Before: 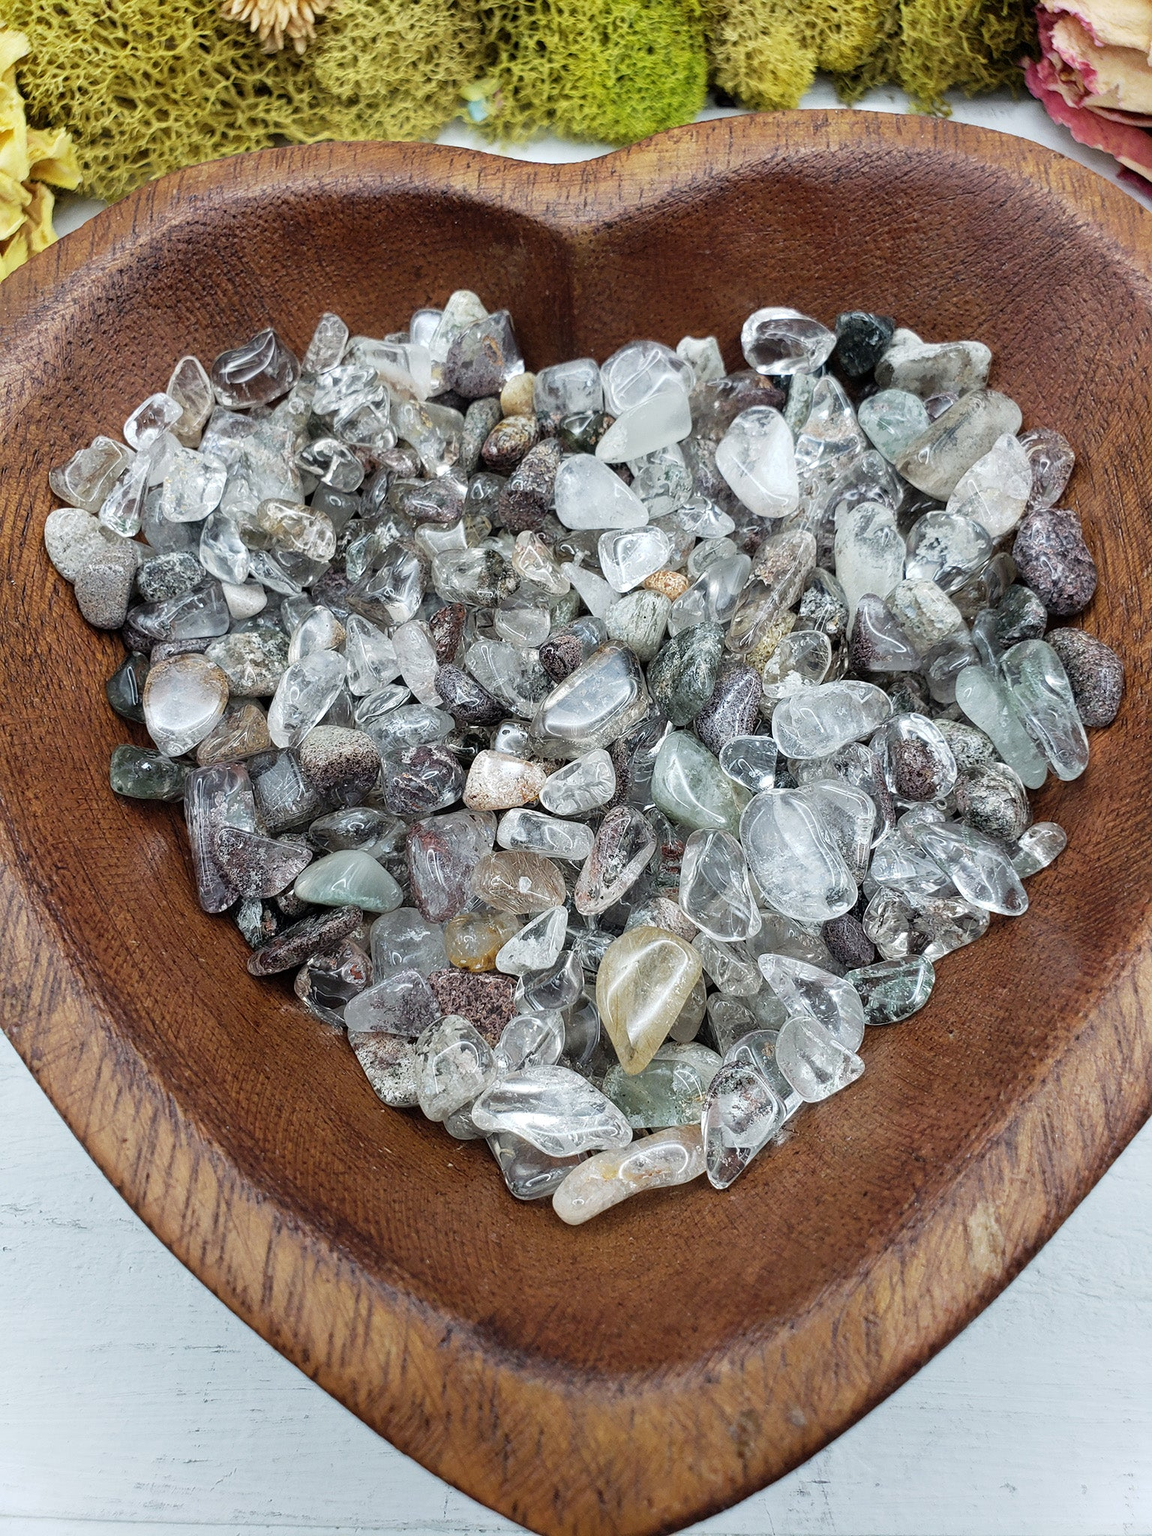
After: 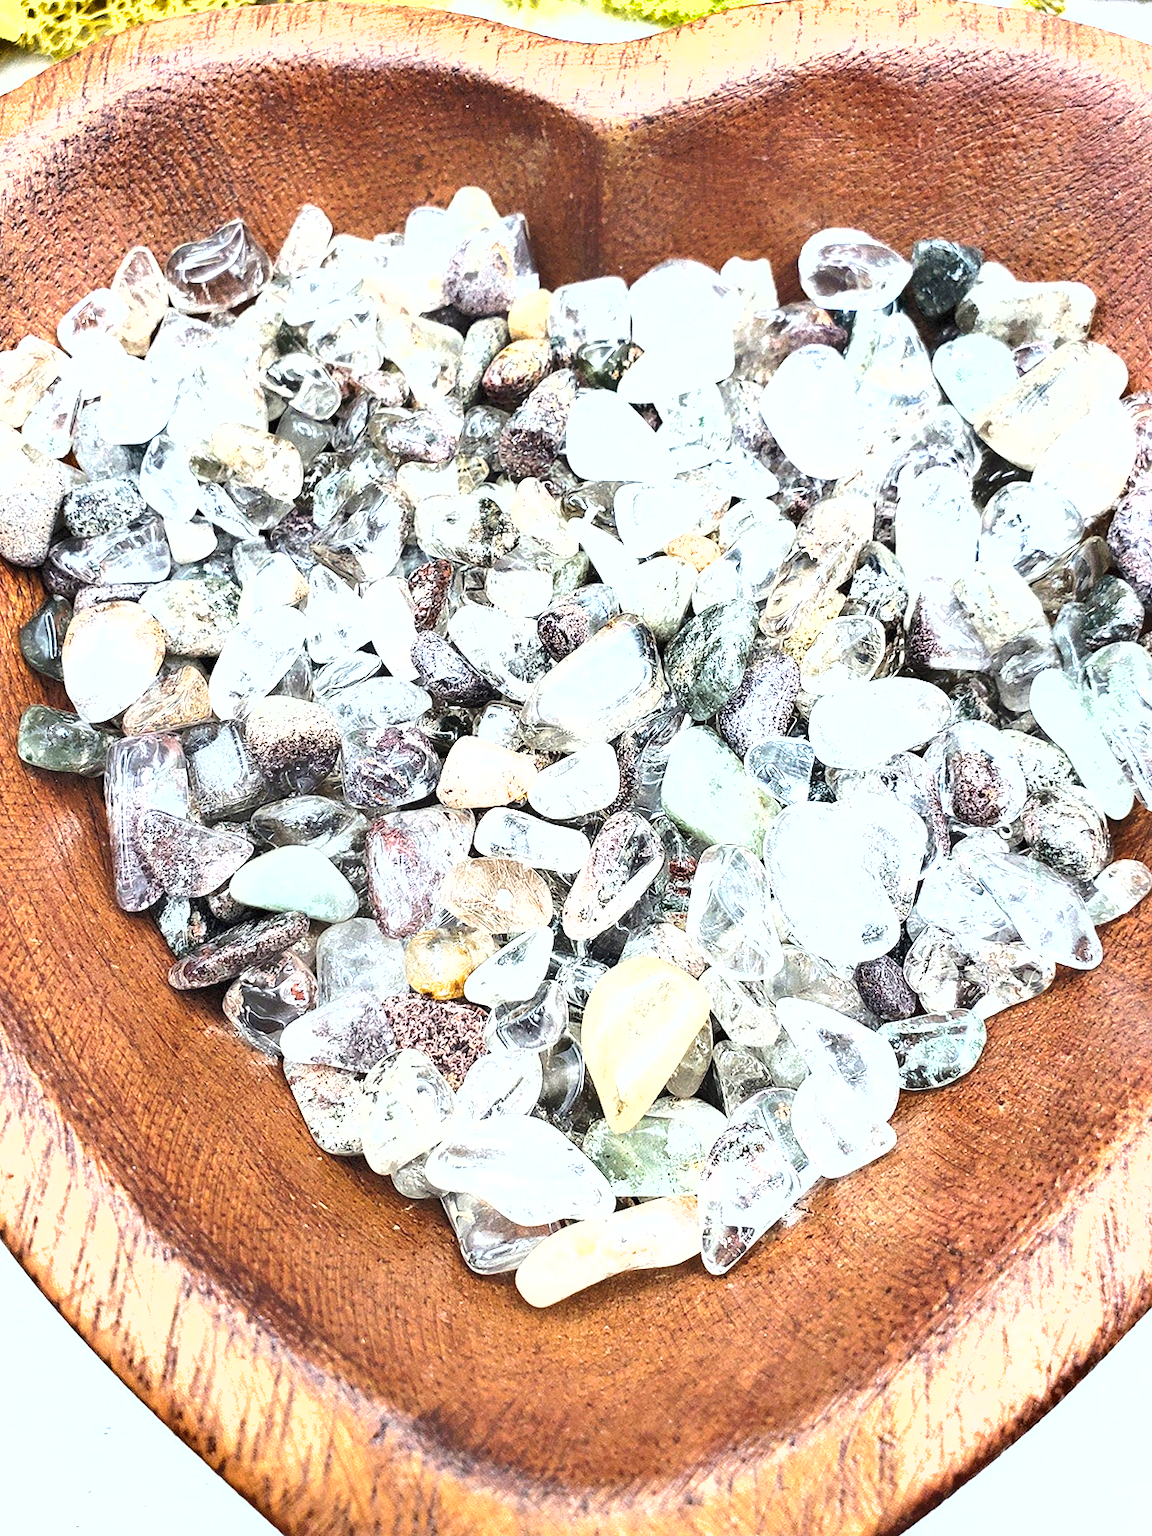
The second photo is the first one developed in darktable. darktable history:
crop and rotate: angle -3.27°, left 5.211%, top 5.211%, right 4.607%, bottom 4.607%
shadows and highlights: low approximation 0.01, soften with gaussian
contrast brightness saturation: brightness 0.15
exposure: exposure 2.04 EV, compensate highlight preservation false
